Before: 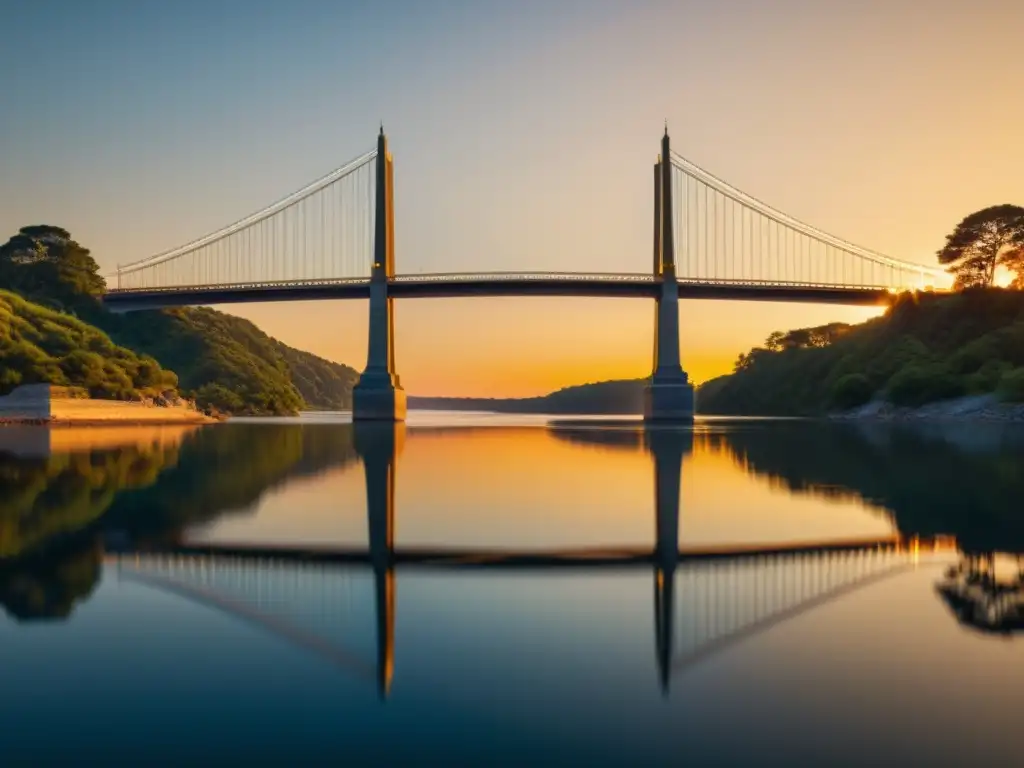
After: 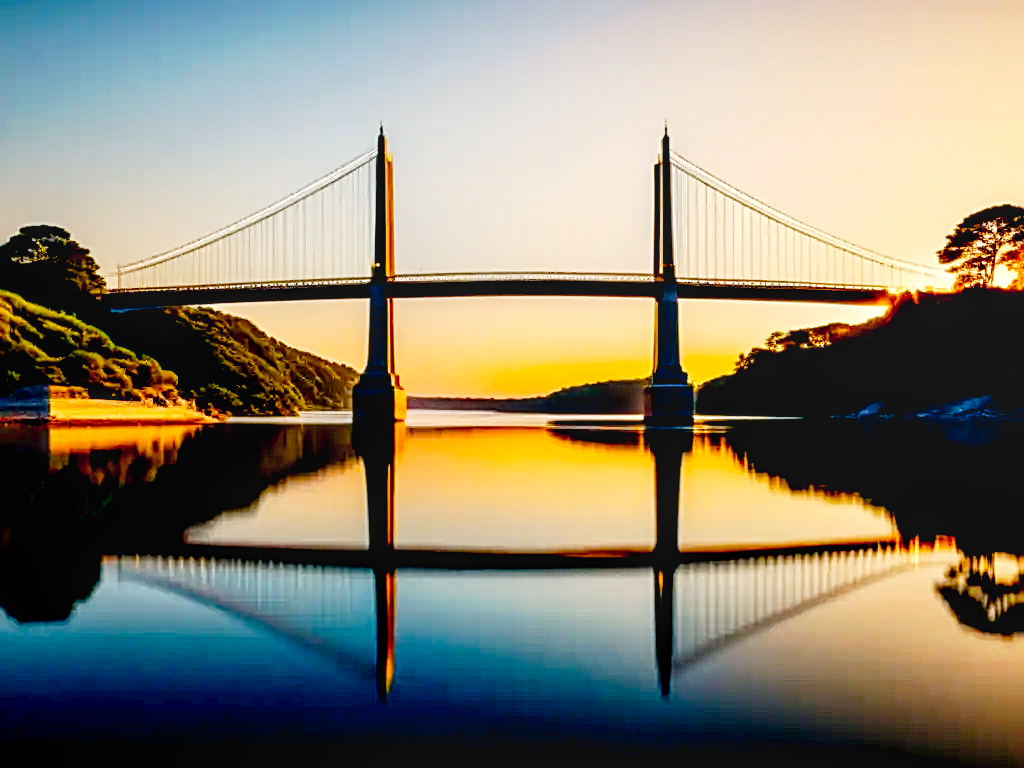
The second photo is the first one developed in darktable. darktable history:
sharpen: radius 2.531, amount 0.628
exposure: black level correction 0.04, exposure 0.5 EV, compensate highlight preservation false
local contrast: detail 130%
tone curve: curves: ch0 [(0, 0) (0.003, 0.016) (0.011, 0.019) (0.025, 0.023) (0.044, 0.029) (0.069, 0.042) (0.1, 0.068) (0.136, 0.101) (0.177, 0.143) (0.224, 0.21) (0.277, 0.289) (0.335, 0.379) (0.399, 0.476) (0.468, 0.569) (0.543, 0.654) (0.623, 0.75) (0.709, 0.822) (0.801, 0.893) (0.898, 0.946) (1, 1)], preserve colors none
